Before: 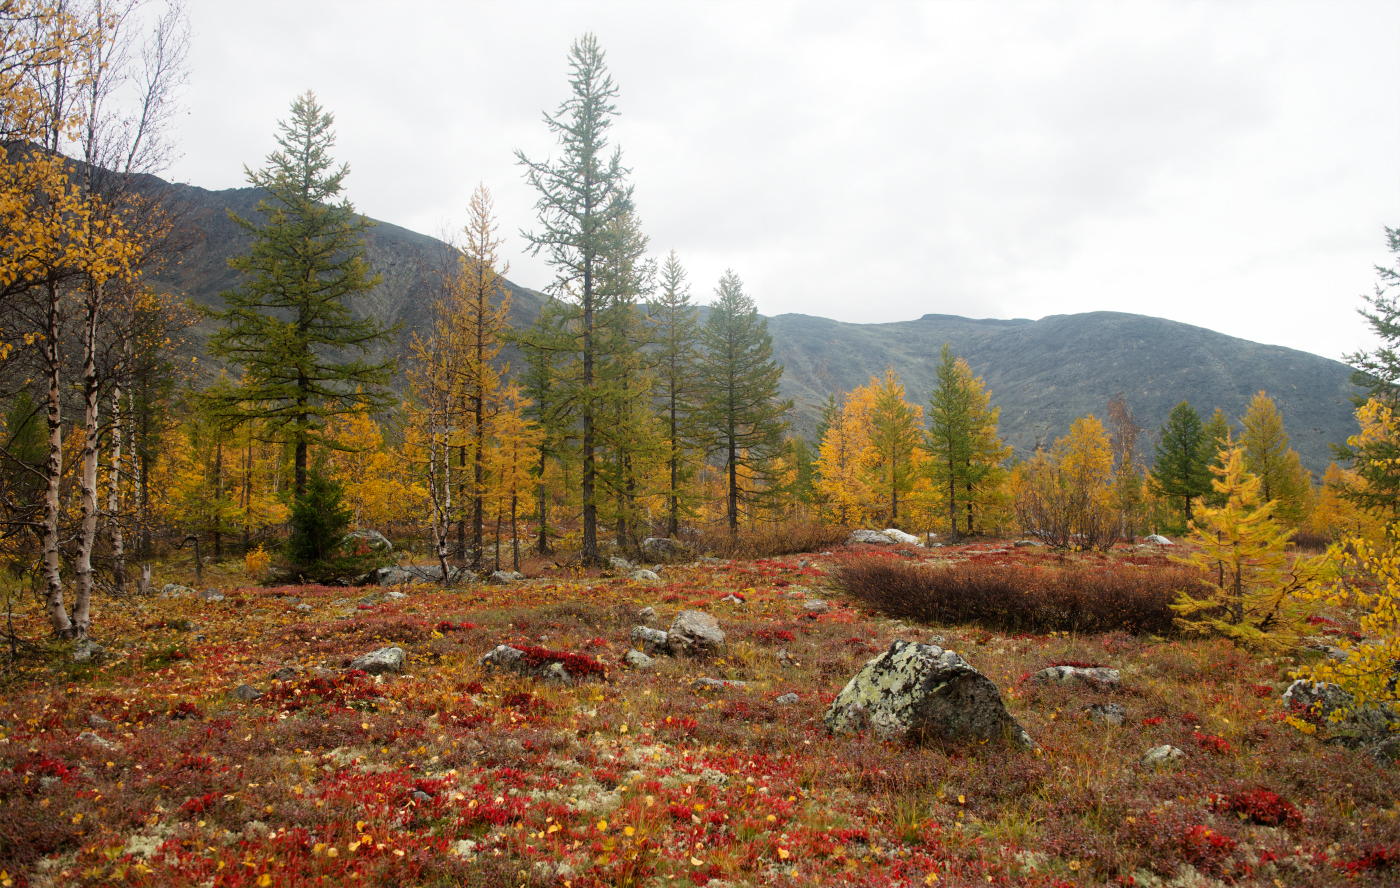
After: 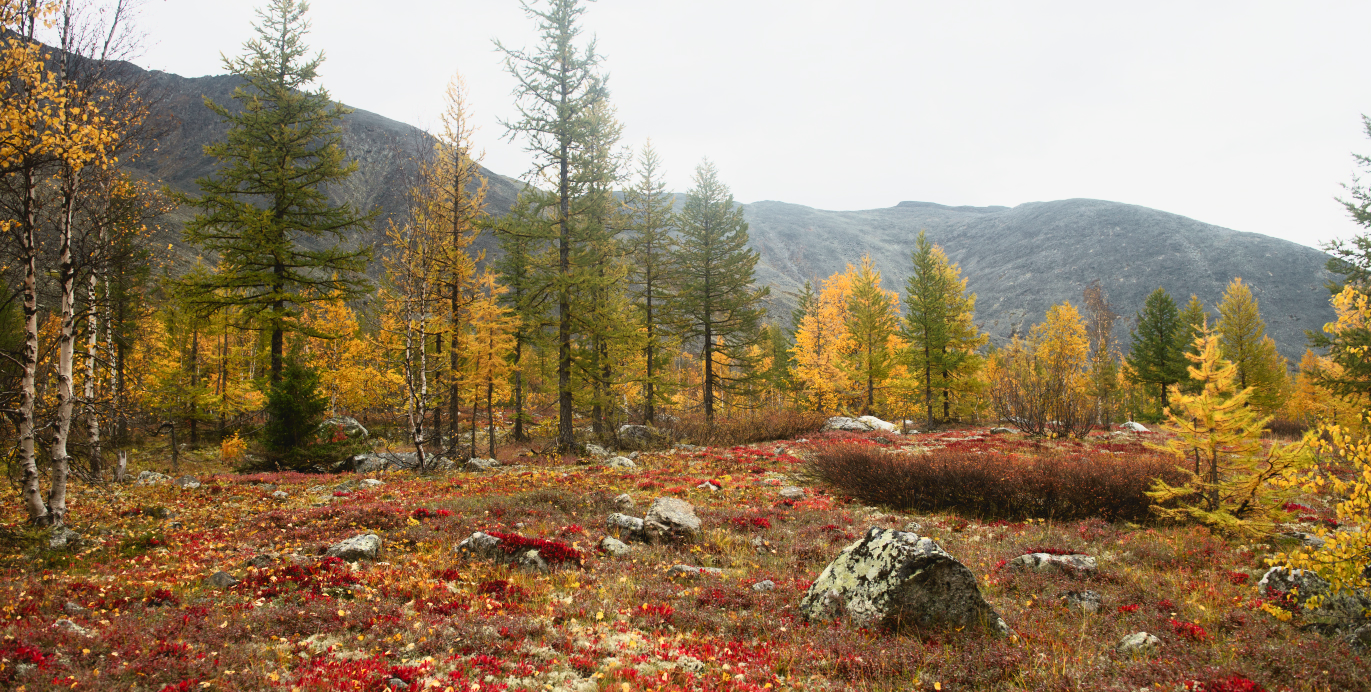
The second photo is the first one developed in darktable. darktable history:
crop and rotate: left 1.814%, top 12.818%, right 0.25%, bottom 9.225%
tone curve: curves: ch0 [(0, 0.038) (0.193, 0.212) (0.461, 0.502) (0.629, 0.731) (0.838, 0.916) (1, 0.967)]; ch1 [(0, 0) (0.35, 0.356) (0.45, 0.453) (0.504, 0.503) (0.532, 0.524) (0.558, 0.559) (0.735, 0.762) (1, 1)]; ch2 [(0, 0) (0.281, 0.266) (0.456, 0.469) (0.5, 0.5) (0.533, 0.545) (0.606, 0.607) (0.646, 0.654) (1, 1)], color space Lab, independent channels, preserve colors none
